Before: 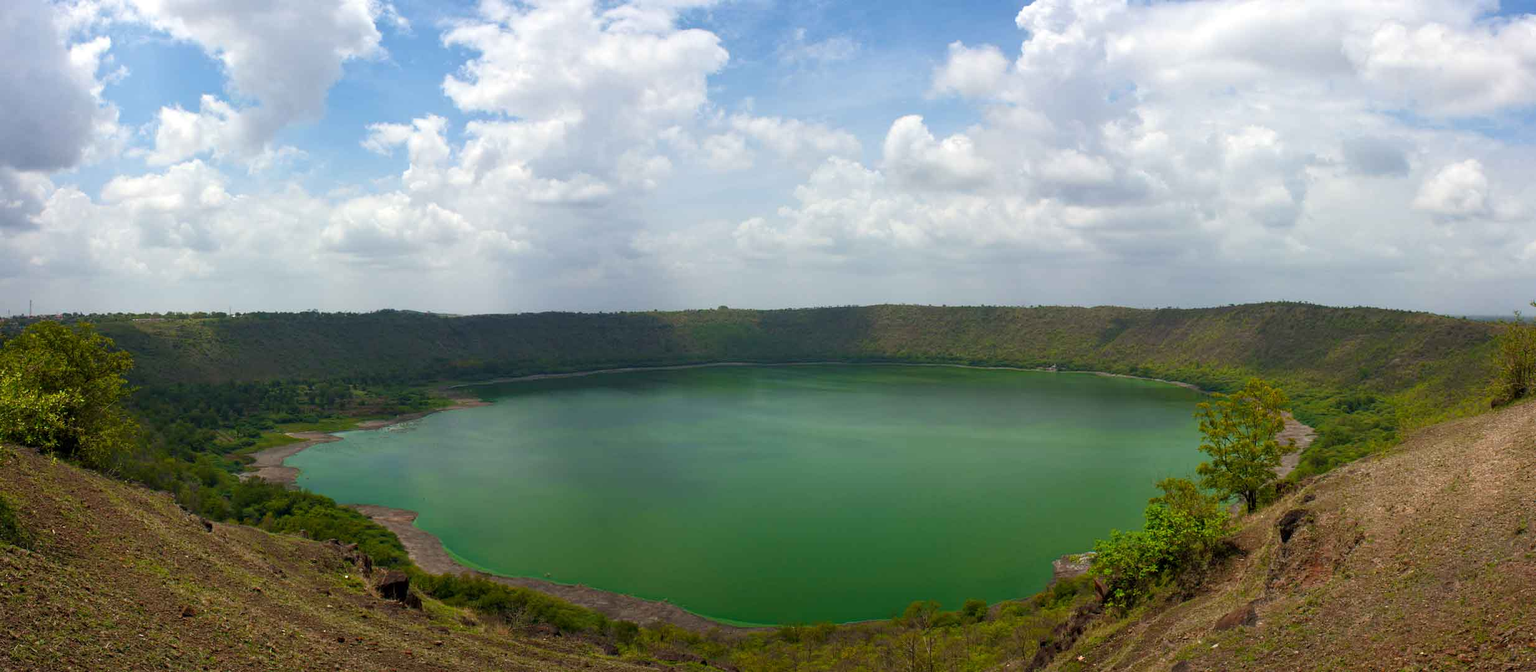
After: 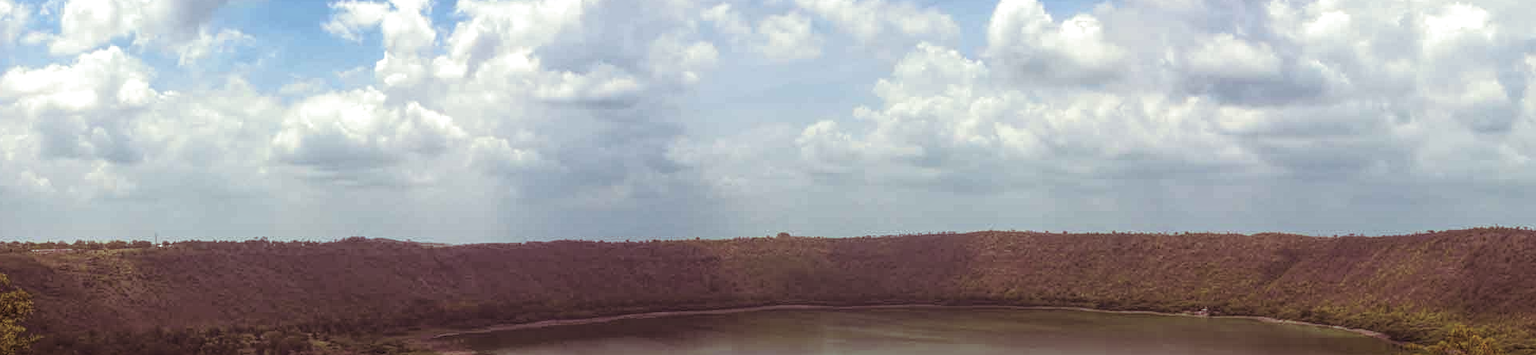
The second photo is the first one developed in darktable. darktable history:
white balance: emerald 1
crop: left 7.036%, top 18.398%, right 14.379%, bottom 40.043%
split-toning: on, module defaults
local contrast: highlights 66%, shadows 33%, detail 166%, midtone range 0.2
